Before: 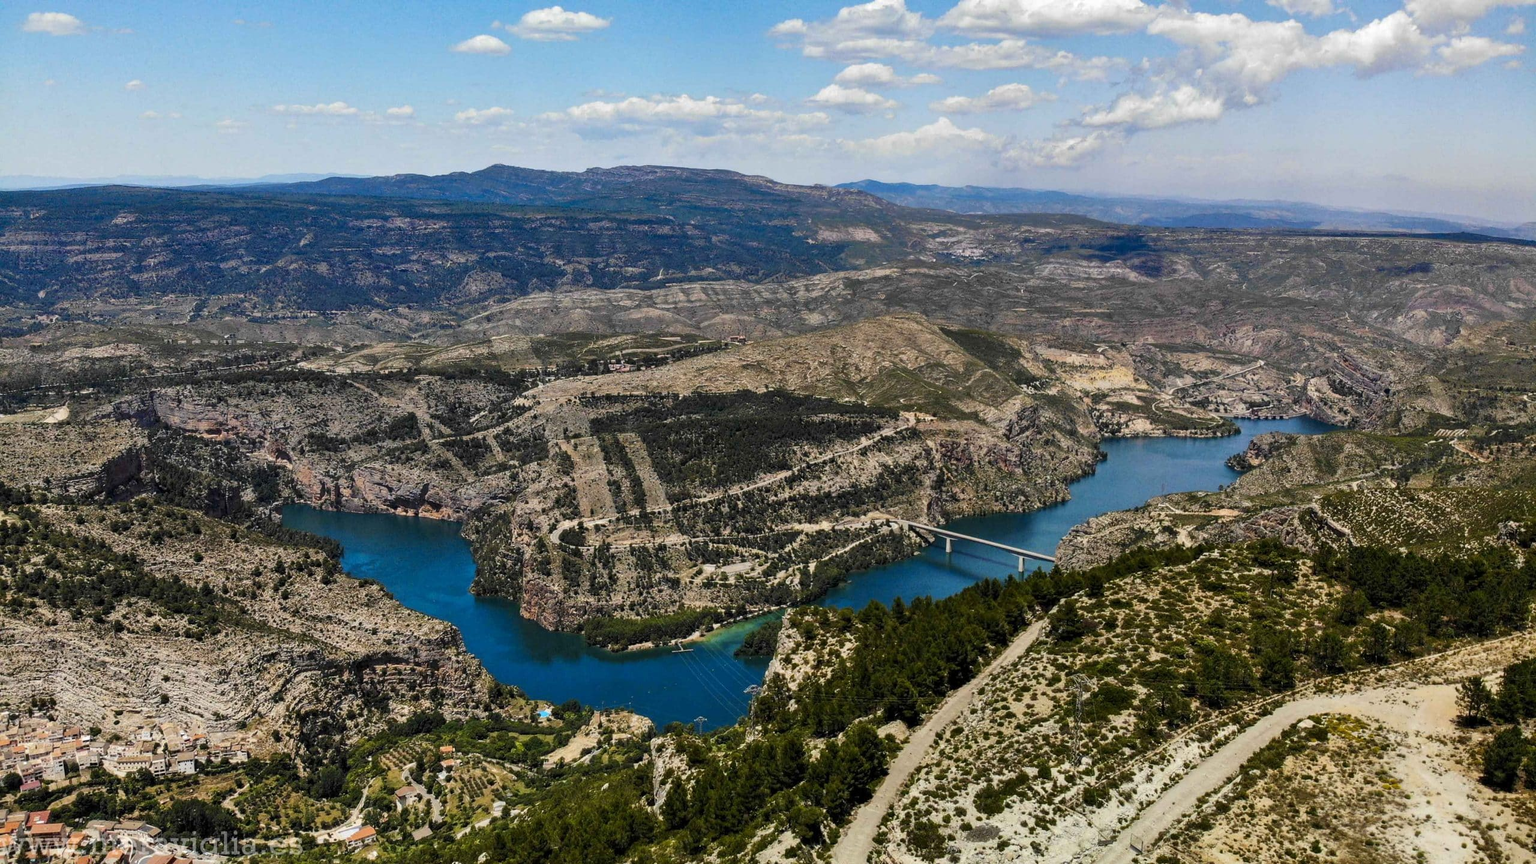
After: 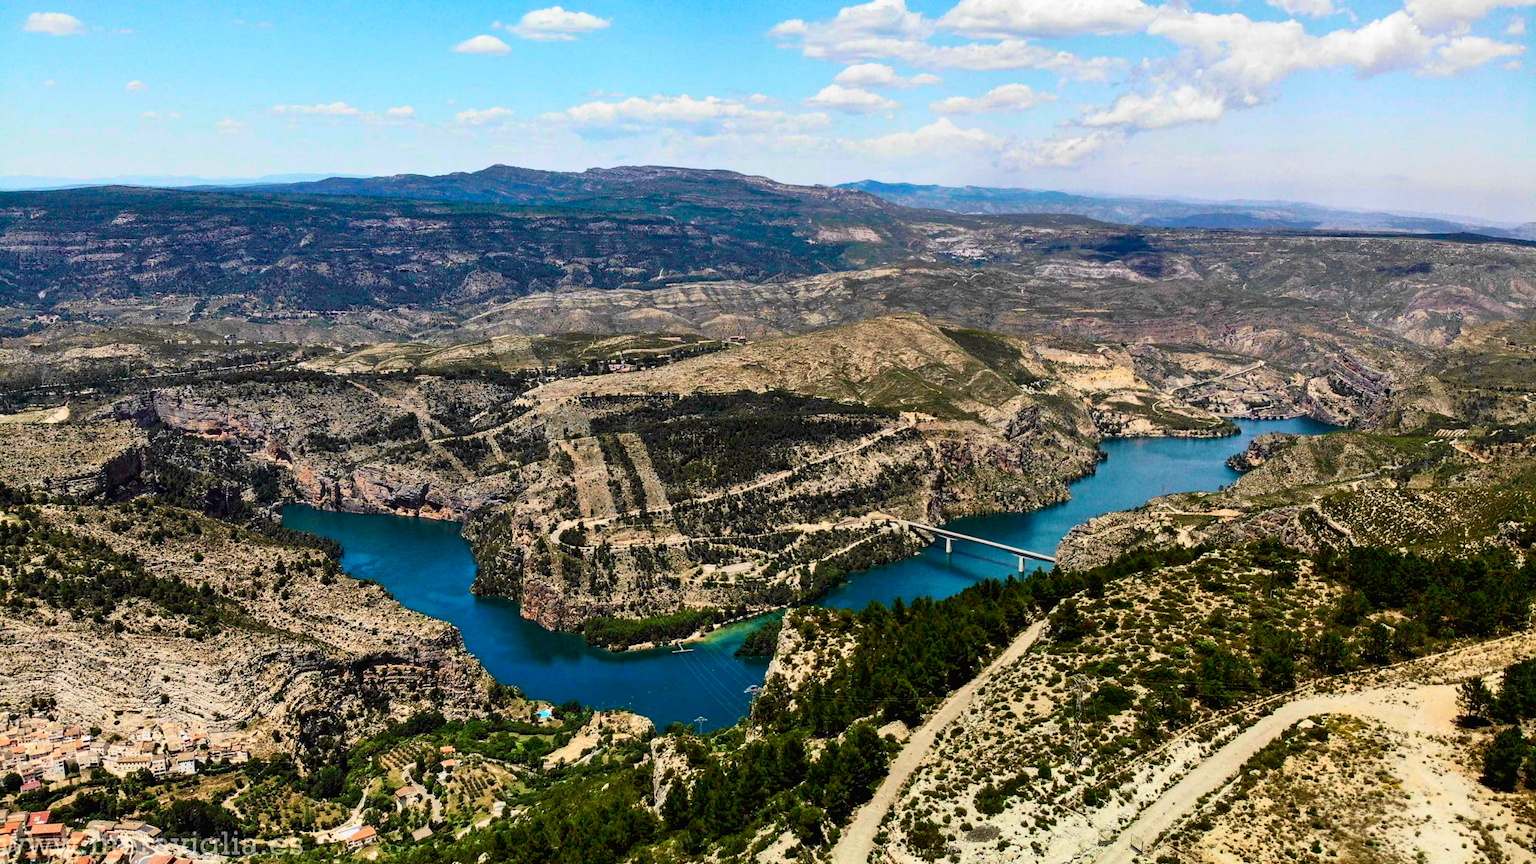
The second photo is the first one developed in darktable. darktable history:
tone curve: curves: ch0 [(0, 0.013) (0.054, 0.018) (0.205, 0.191) (0.289, 0.292) (0.39, 0.424) (0.493, 0.551) (0.647, 0.752) (0.796, 0.887) (1, 0.998)]; ch1 [(0, 0) (0.371, 0.339) (0.477, 0.452) (0.494, 0.495) (0.501, 0.501) (0.51, 0.516) (0.54, 0.557) (0.572, 0.605) (0.625, 0.687) (0.774, 0.841) (1, 1)]; ch2 [(0, 0) (0.32, 0.281) (0.403, 0.399) (0.441, 0.428) (0.47, 0.469) (0.498, 0.496) (0.524, 0.543) (0.551, 0.579) (0.633, 0.665) (0.7, 0.711) (1, 1)], color space Lab, independent channels, preserve colors none
